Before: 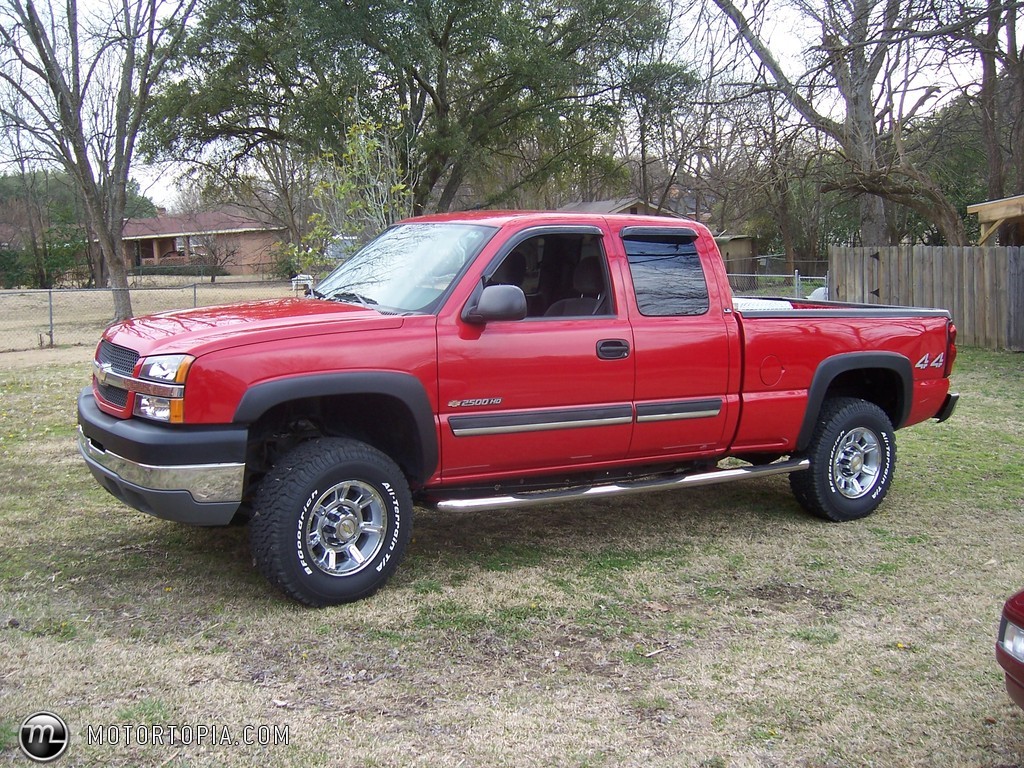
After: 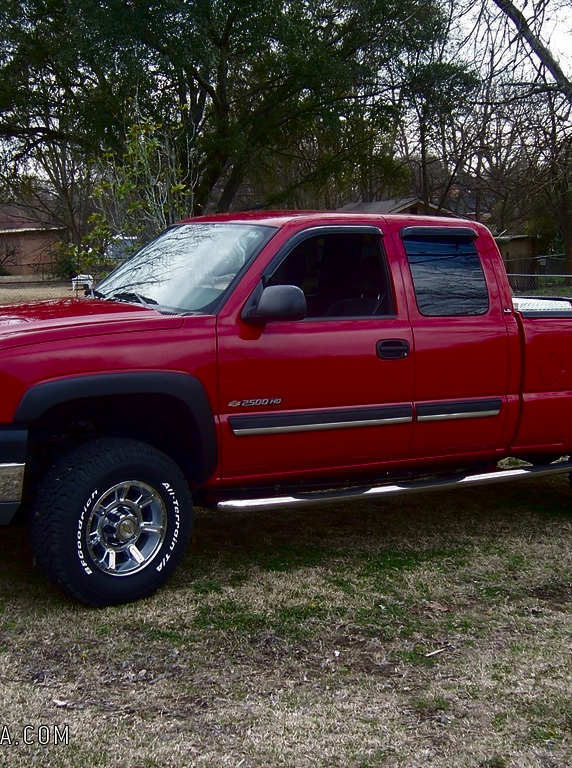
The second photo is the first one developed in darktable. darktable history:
contrast brightness saturation: brightness -0.523
color zones: curves: ch0 [(0, 0.425) (0.143, 0.422) (0.286, 0.42) (0.429, 0.419) (0.571, 0.419) (0.714, 0.42) (0.857, 0.422) (1, 0.425)]
crop: left 21.561%, right 22.539%
